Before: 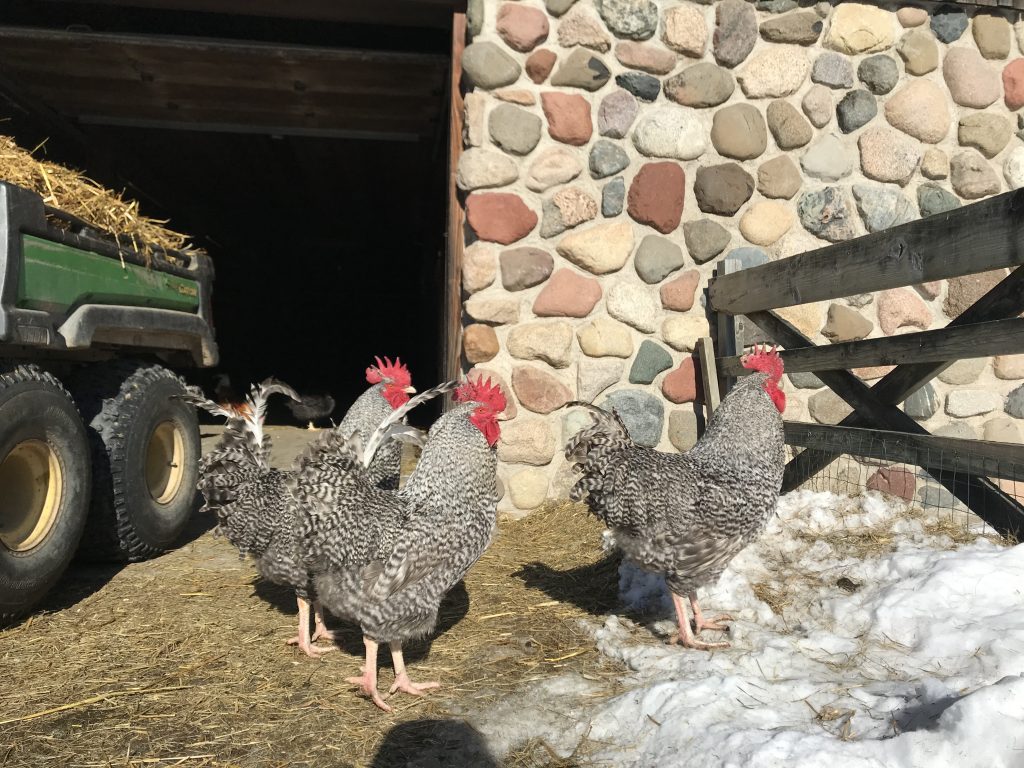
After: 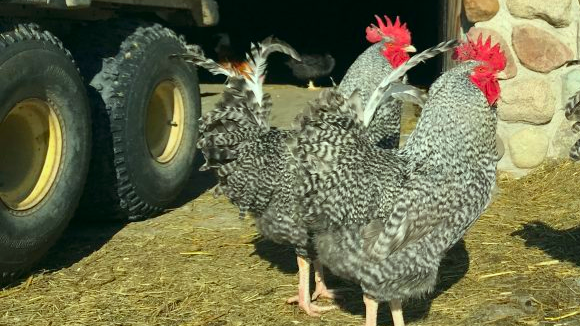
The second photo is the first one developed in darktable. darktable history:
crop: top 44.47%, right 43.284%, bottom 12.998%
color correction: highlights a* -7.5, highlights b* 1.55, shadows a* -3.76, saturation 1.42
